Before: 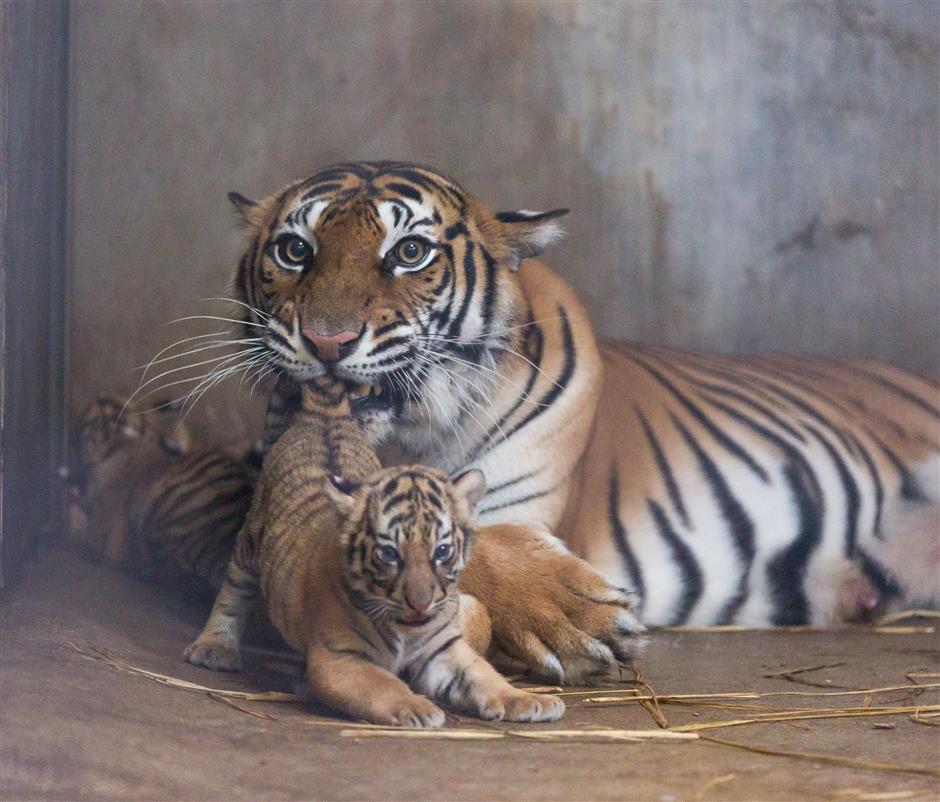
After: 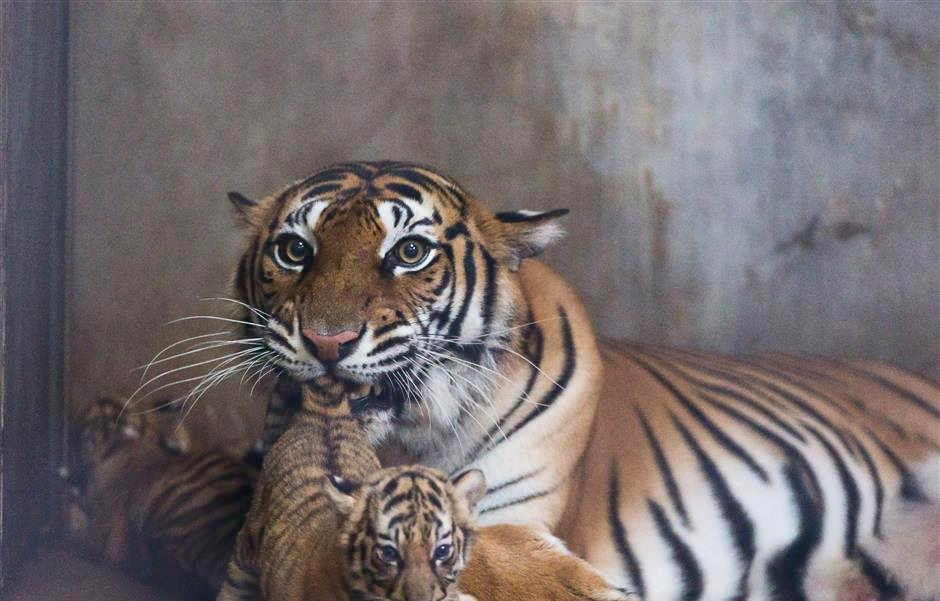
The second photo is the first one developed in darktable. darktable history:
shadows and highlights: radius 336.34, shadows 28.53, soften with gaussian
crop: bottom 24.983%
contrast brightness saturation: contrast 0.149, brightness -0.013, saturation 0.096
